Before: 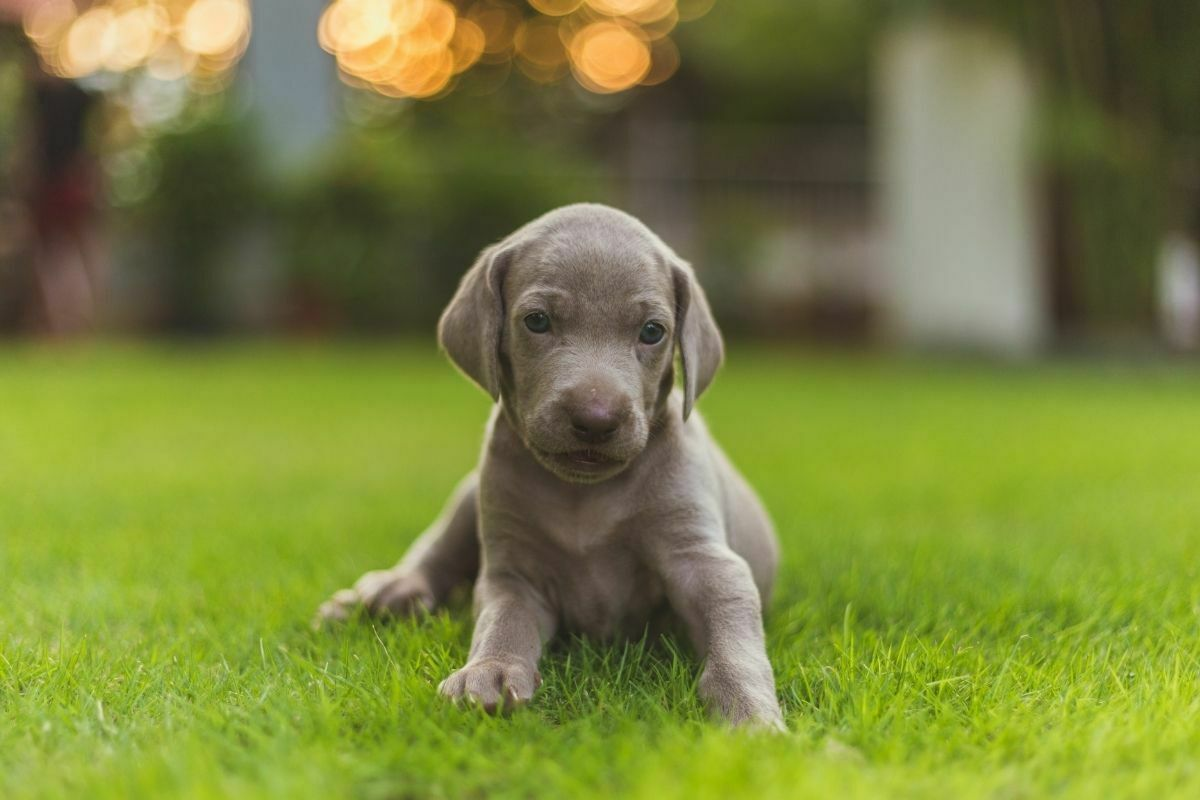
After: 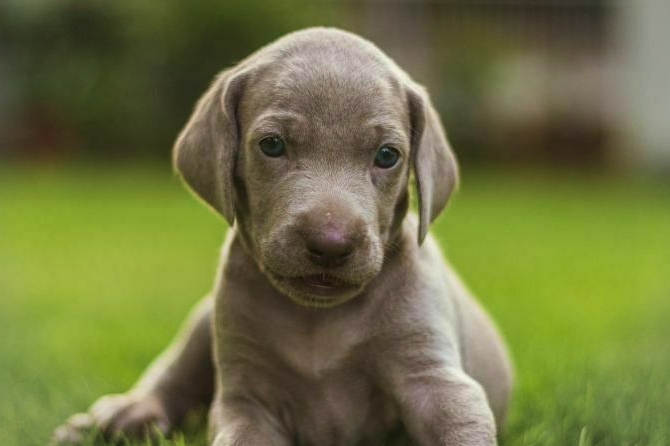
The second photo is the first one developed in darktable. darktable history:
crop and rotate: left 22.13%, top 22.054%, right 22.026%, bottom 22.102%
local contrast: shadows 94%
velvia: on, module defaults
vignetting: fall-off start 91%, fall-off radius 39.39%, brightness -0.182, saturation -0.3, width/height ratio 1.219, shape 1.3, dithering 8-bit output, unbound false
